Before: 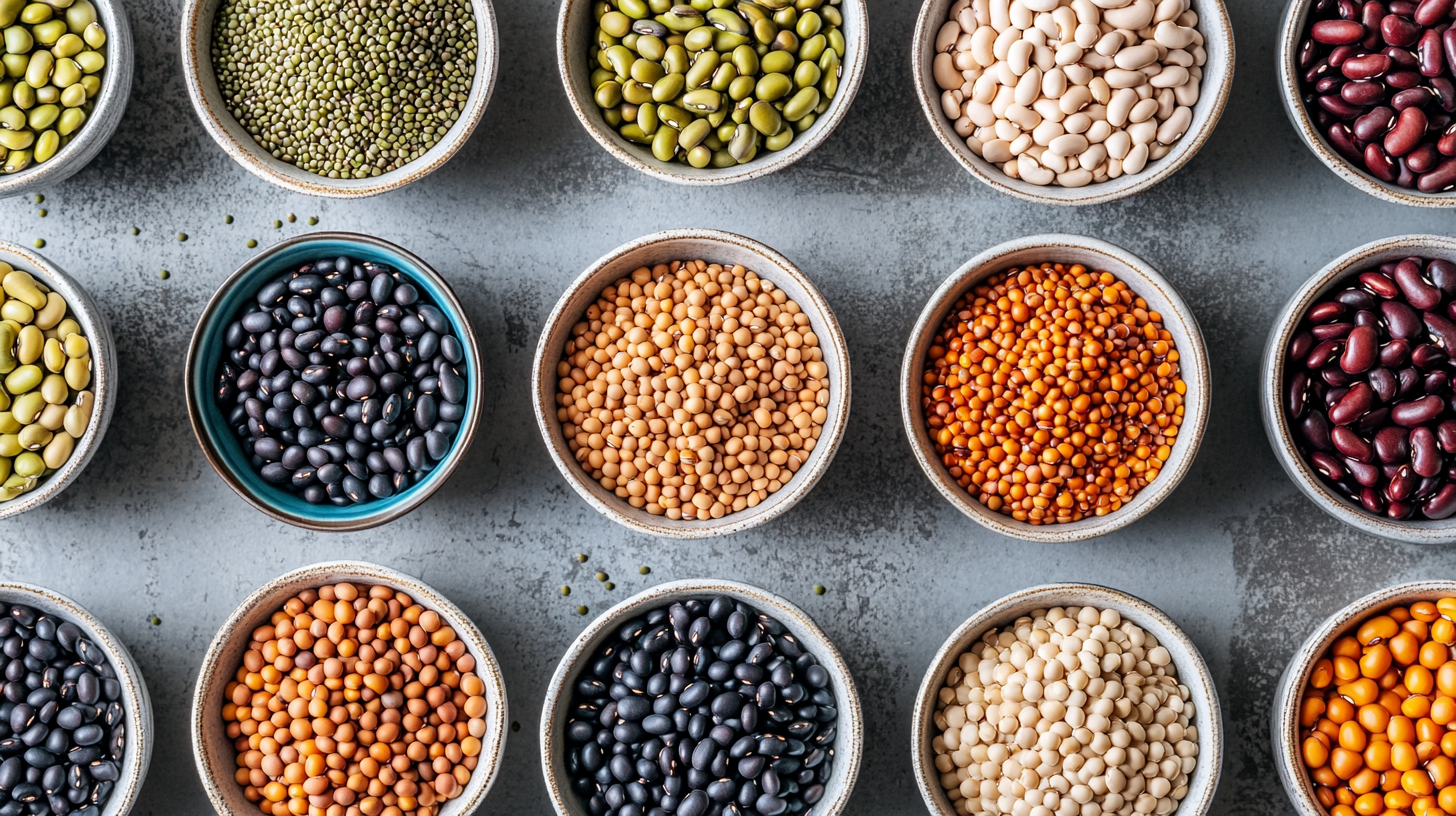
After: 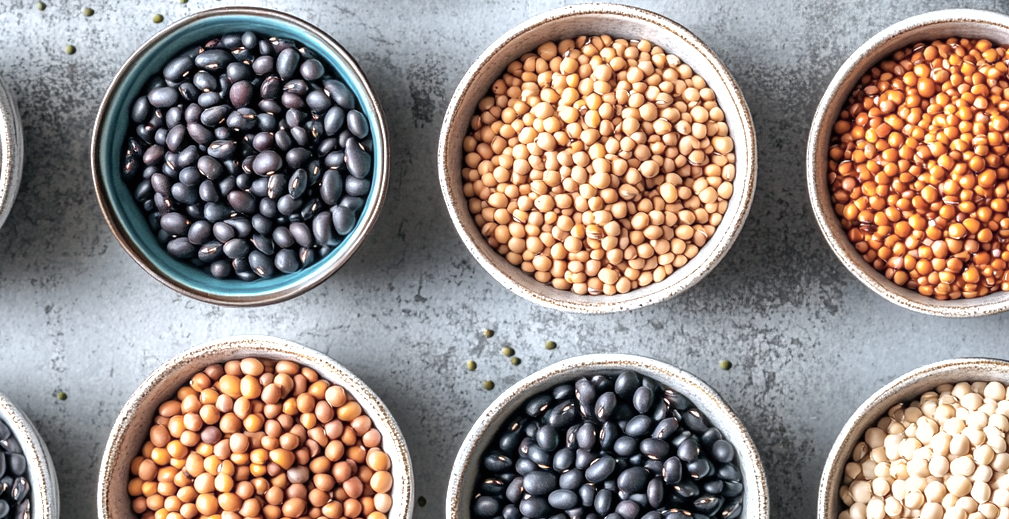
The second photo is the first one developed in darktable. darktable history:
crop: left 6.488%, top 27.668%, right 24.183%, bottom 8.656%
contrast brightness saturation: contrast 0.1, saturation -0.36
exposure: black level correction 0, exposure 0.7 EV, compensate exposure bias true, compensate highlight preservation false
shadows and highlights: on, module defaults
